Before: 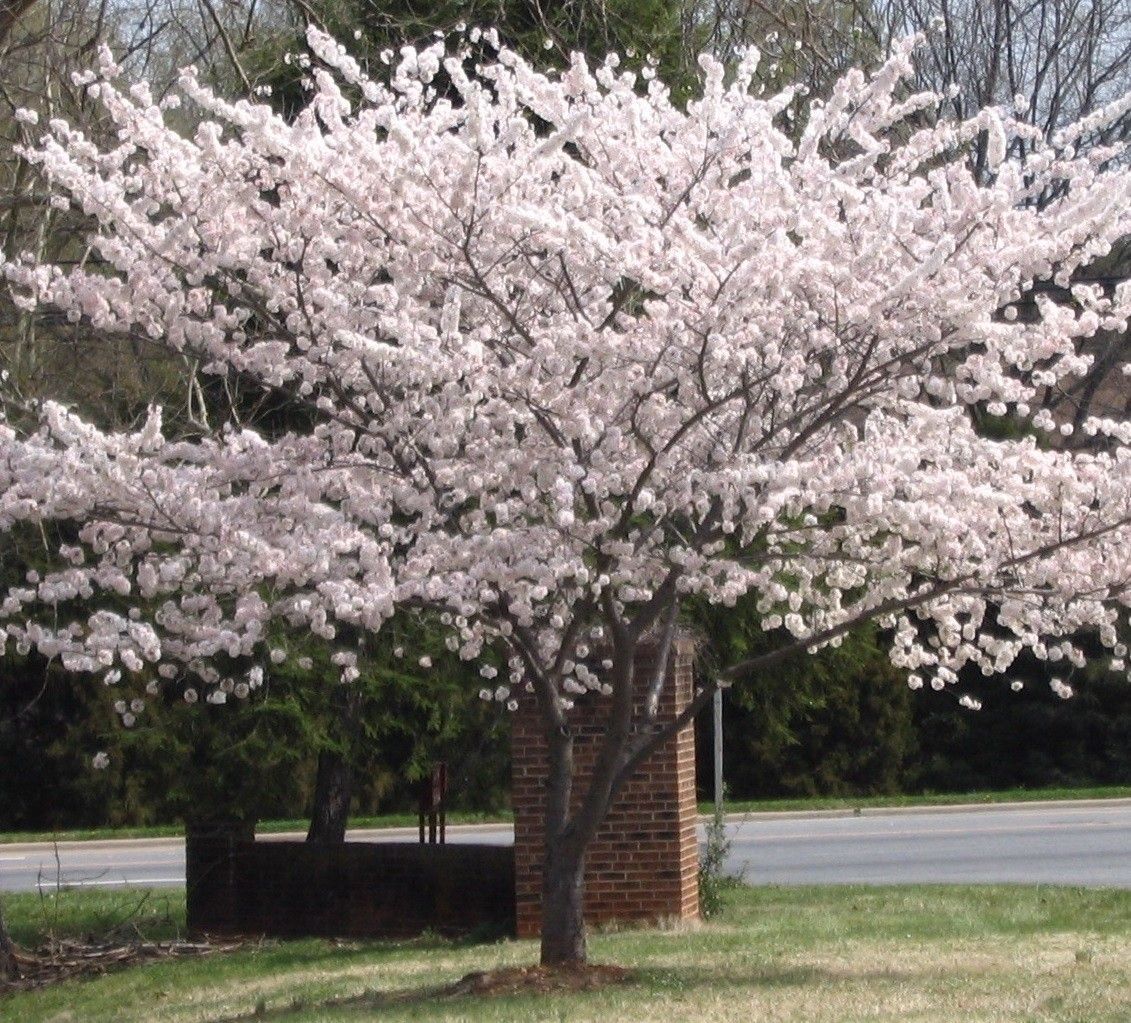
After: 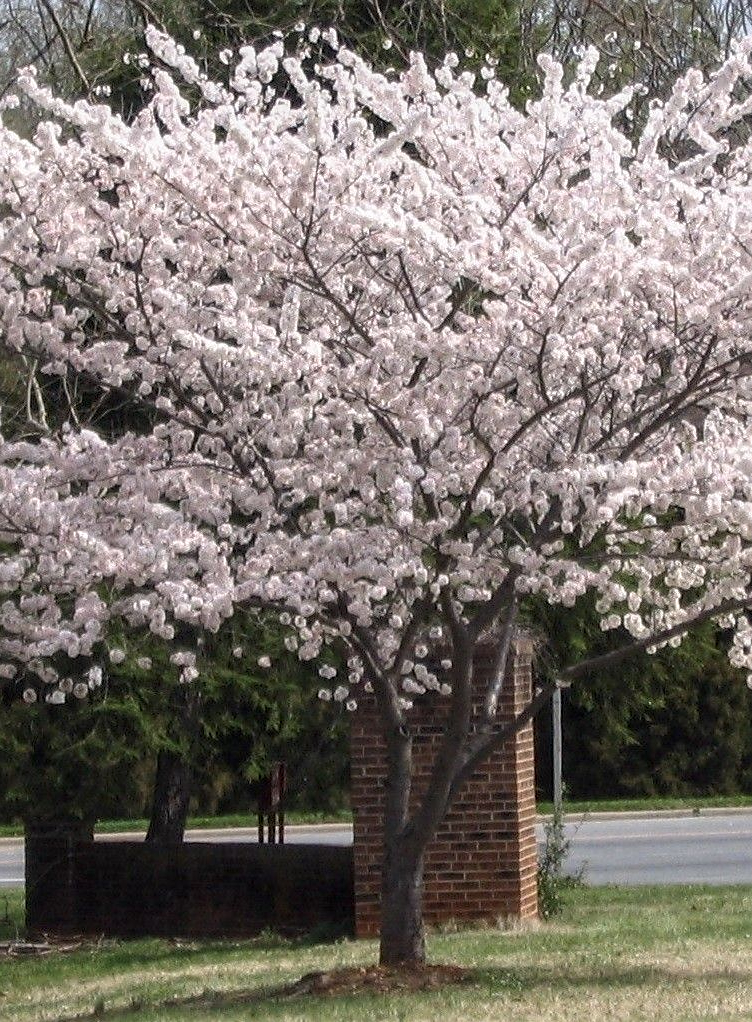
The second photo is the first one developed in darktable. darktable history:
sharpen: radius 1.86, amount 0.41, threshold 1.484
crop and rotate: left 14.298%, right 19.207%
local contrast: on, module defaults
exposure: exposure -0.113 EV, compensate exposure bias true, compensate highlight preservation false
